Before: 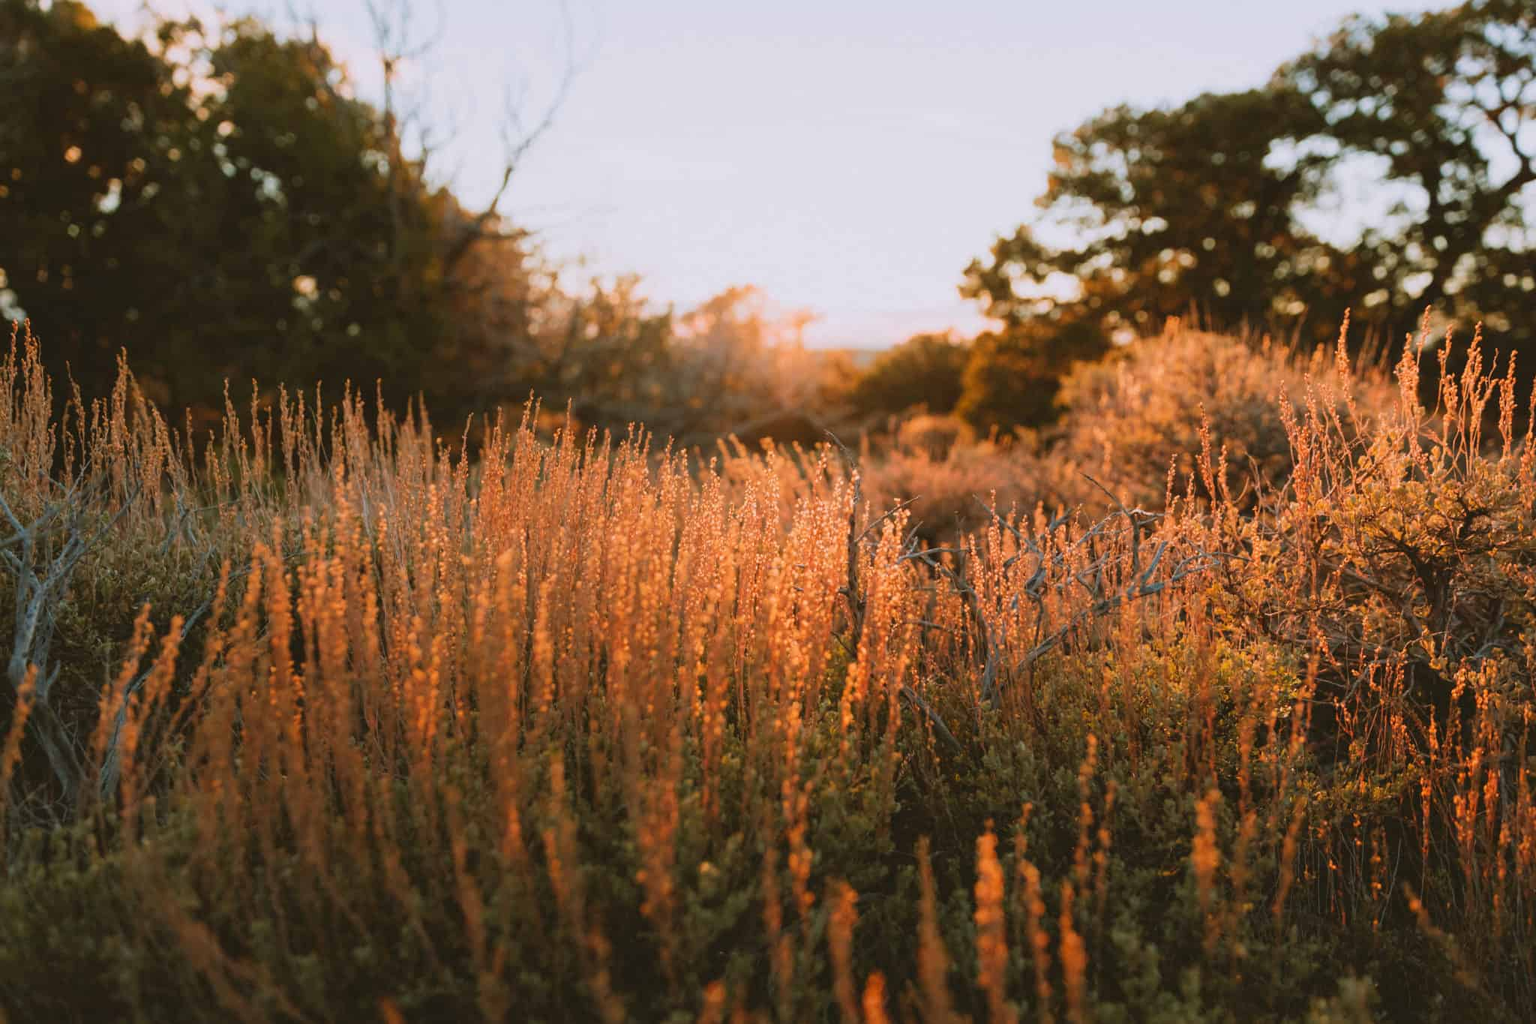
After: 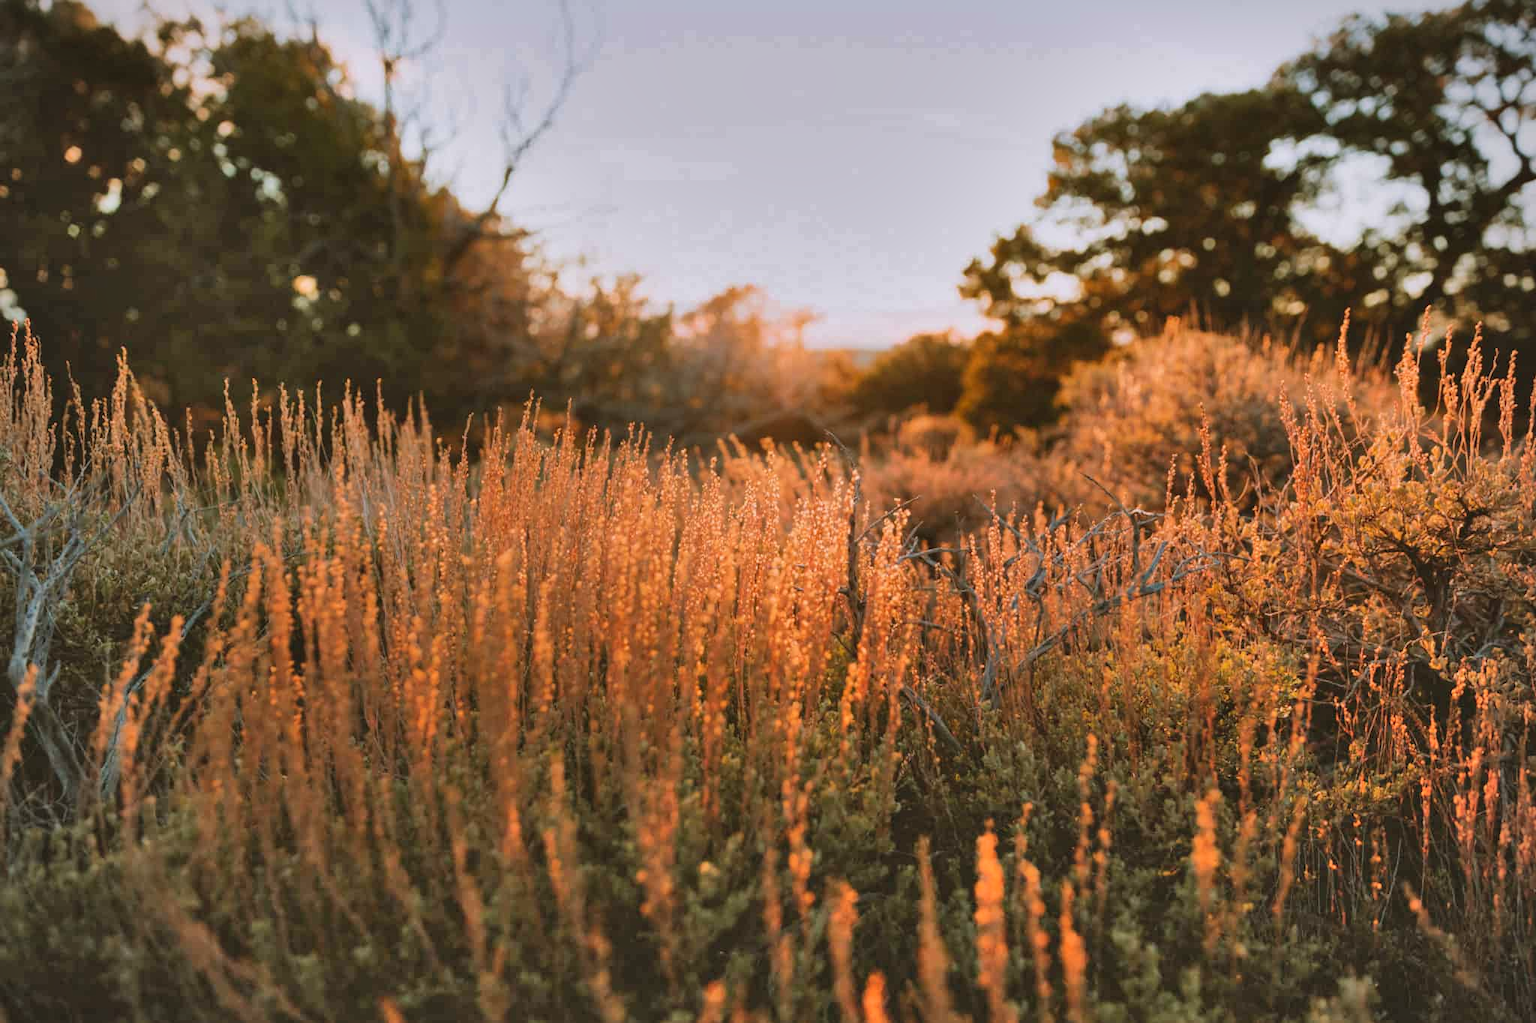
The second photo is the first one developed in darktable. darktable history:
vignetting: fall-off start 89.05%, fall-off radius 44.11%, brightness -0.398, saturation -0.308, width/height ratio 1.163
shadows and highlights: shadows 60.86, highlights -60.39, highlights color adjustment 53.68%, soften with gaussian
